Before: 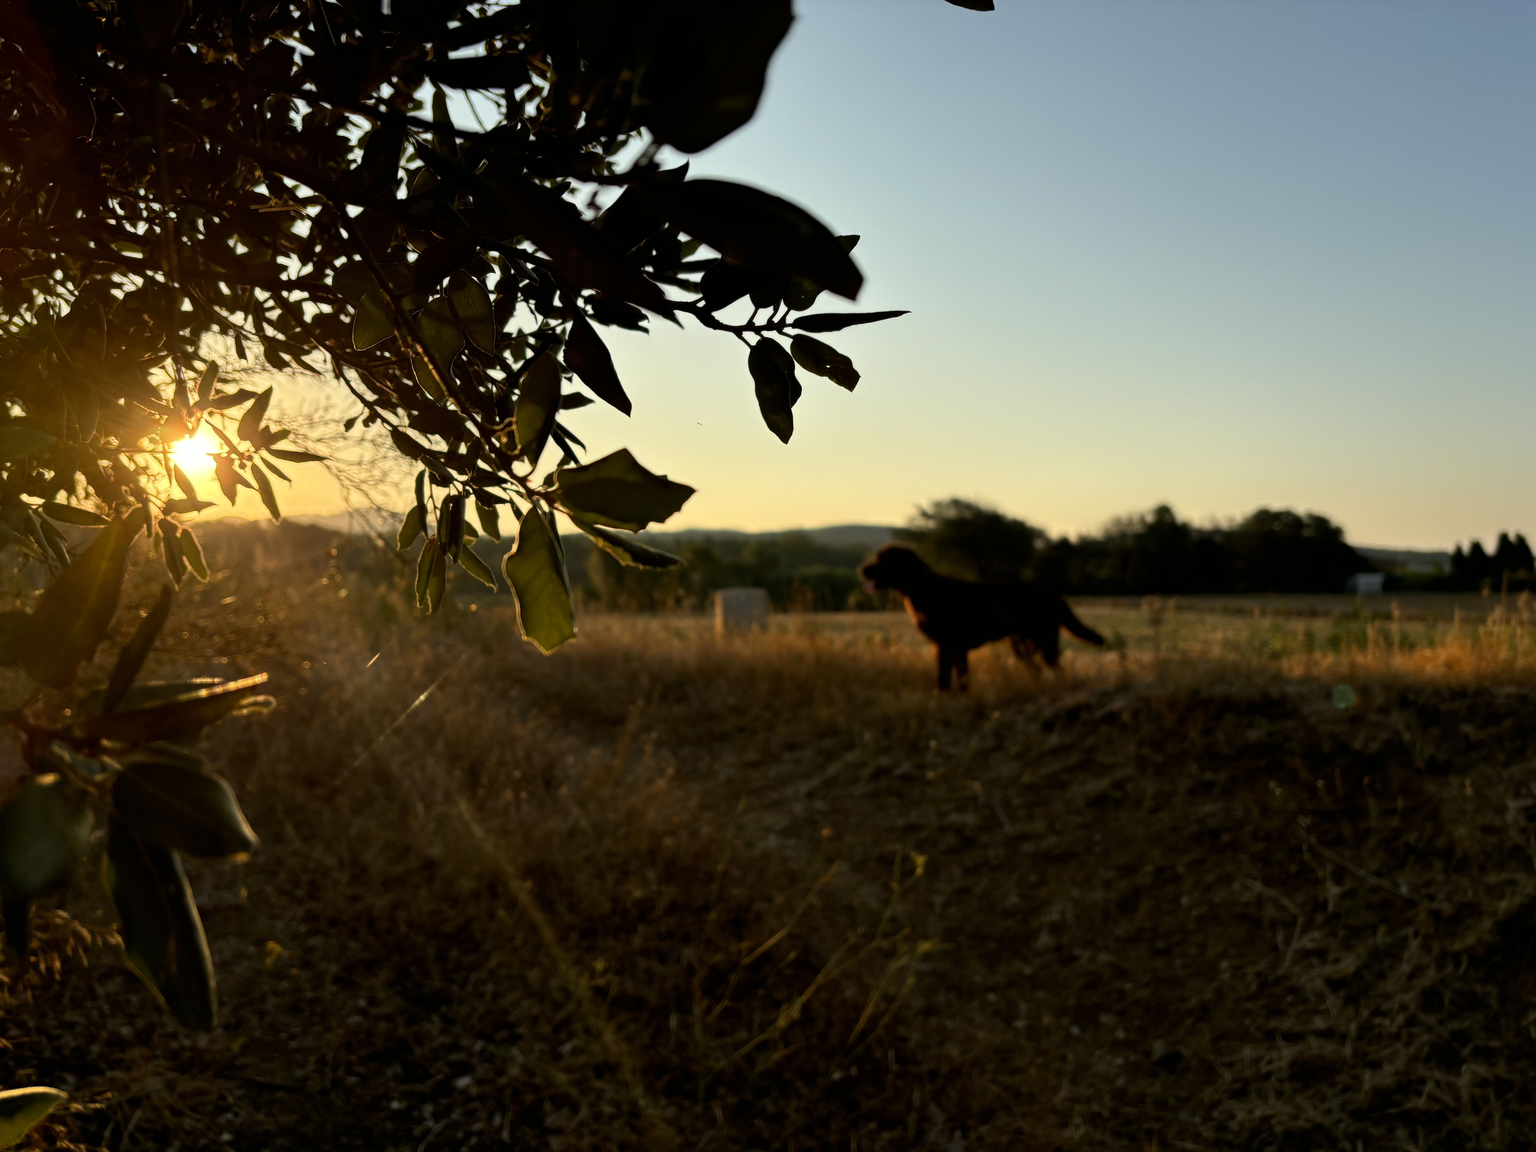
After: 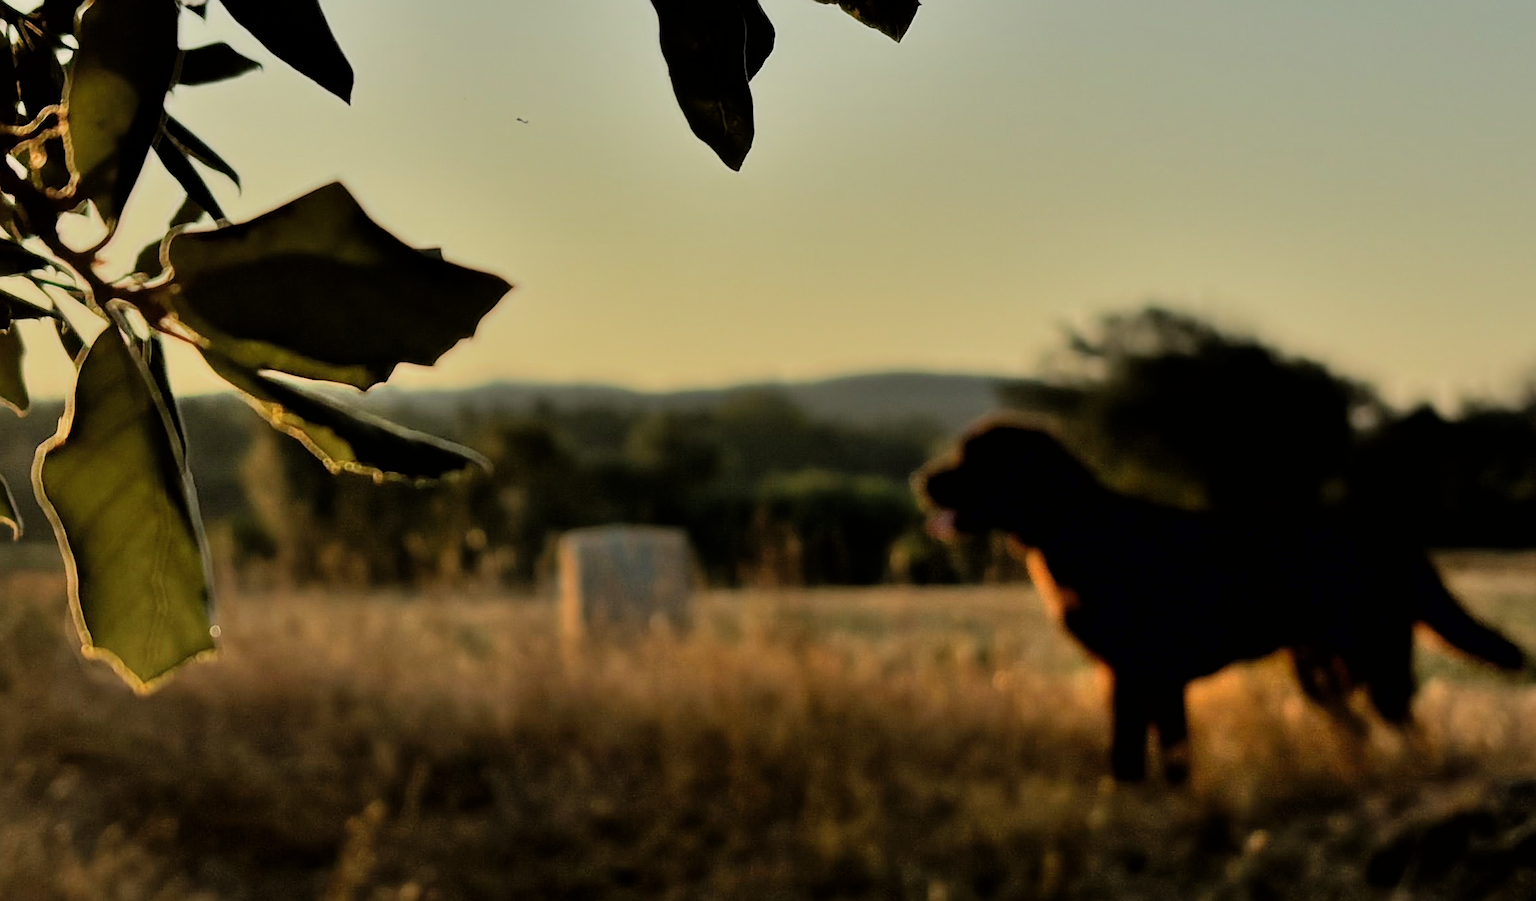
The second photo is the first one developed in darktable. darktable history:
crop: left 31.828%, top 32.571%, right 27.783%, bottom 35.801%
filmic rgb: black relative exposure -6.62 EV, white relative exposure 4.7 EV, hardness 3.13, contrast 0.811, color science v6 (2022)
sharpen: on, module defaults
shadows and highlights: soften with gaussian
